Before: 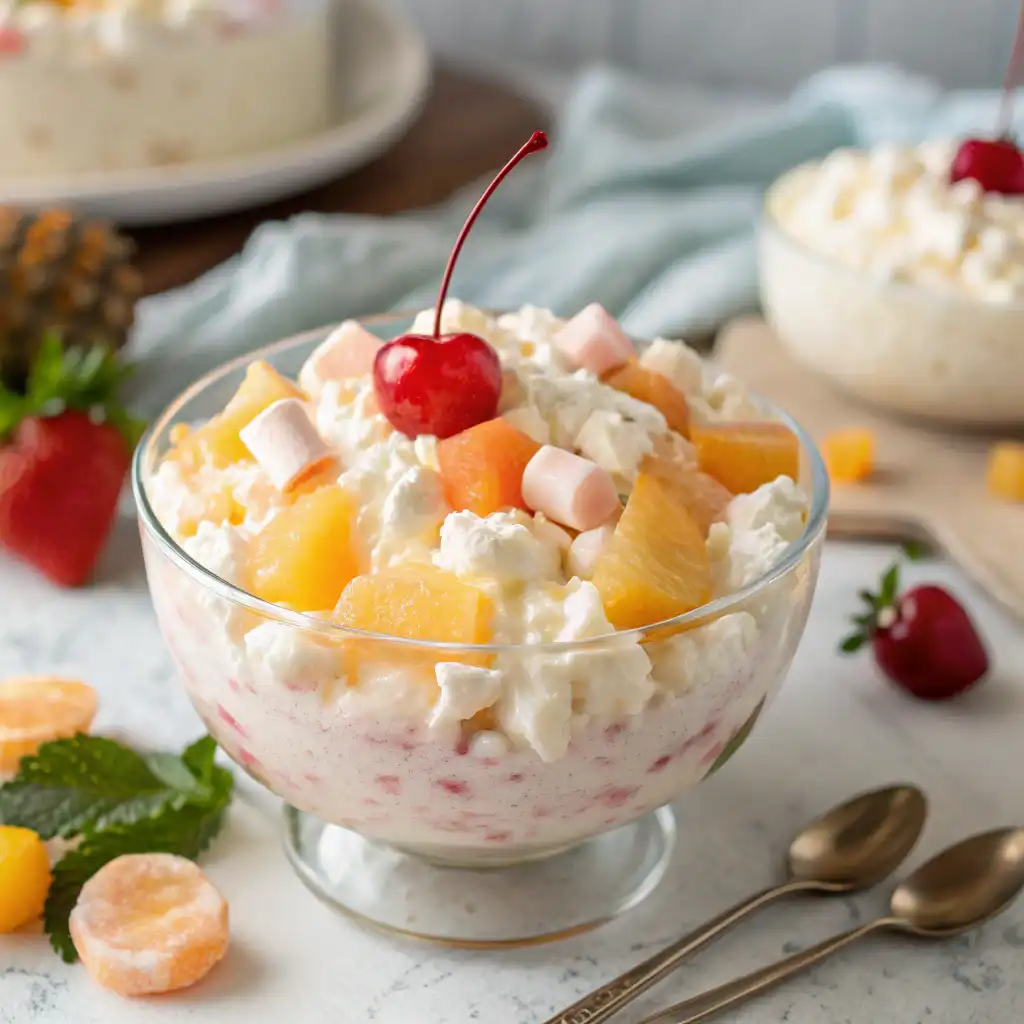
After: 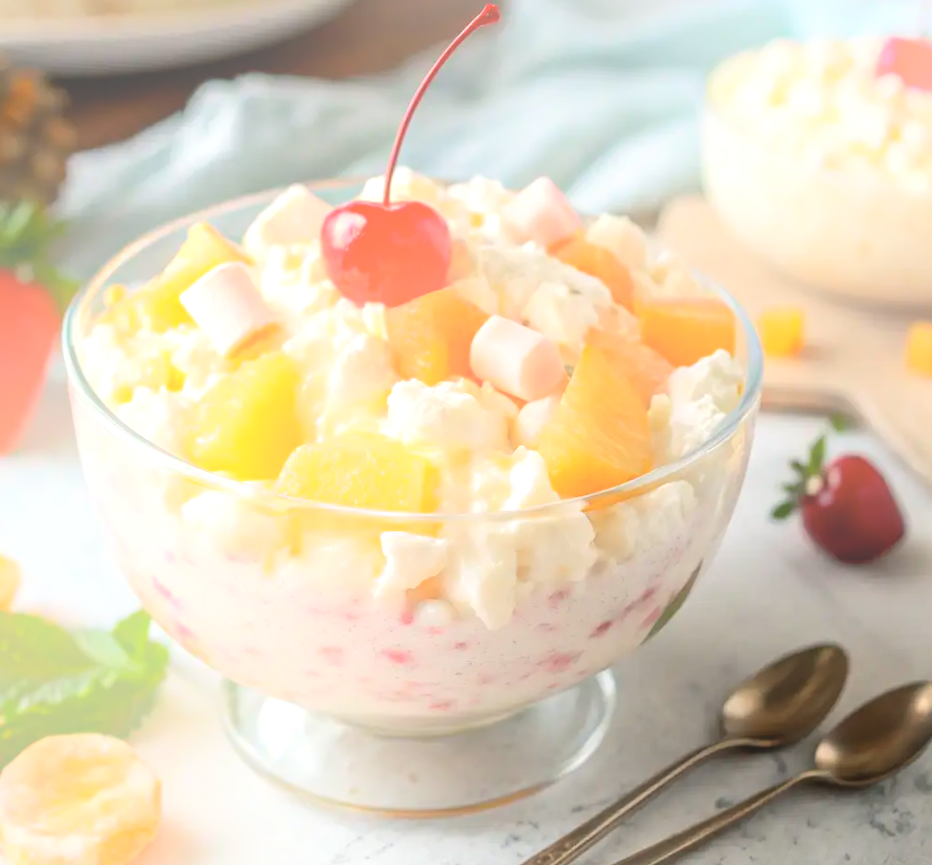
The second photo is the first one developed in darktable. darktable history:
crop and rotate: left 8.262%, top 9.226%
rotate and perspective: rotation 0.679°, lens shift (horizontal) 0.136, crop left 0.009, crop right 0.991, crop top 0.078, crop bottom 0.95
tone equalizer: -8 EV -0.417 EV, -7 EV -0.389 EV, -6 EV -0.333 EV, -5 EV -0.222 EV, -3 EV 0.222 EV, -2 EV 0.333 EV, -1 EV 0.389 EV, +0 EV 0.417 EV, edges refinement/feathering 500, mask exposure compensation -1.57 EV, preserve details no
bloom: size 40%
